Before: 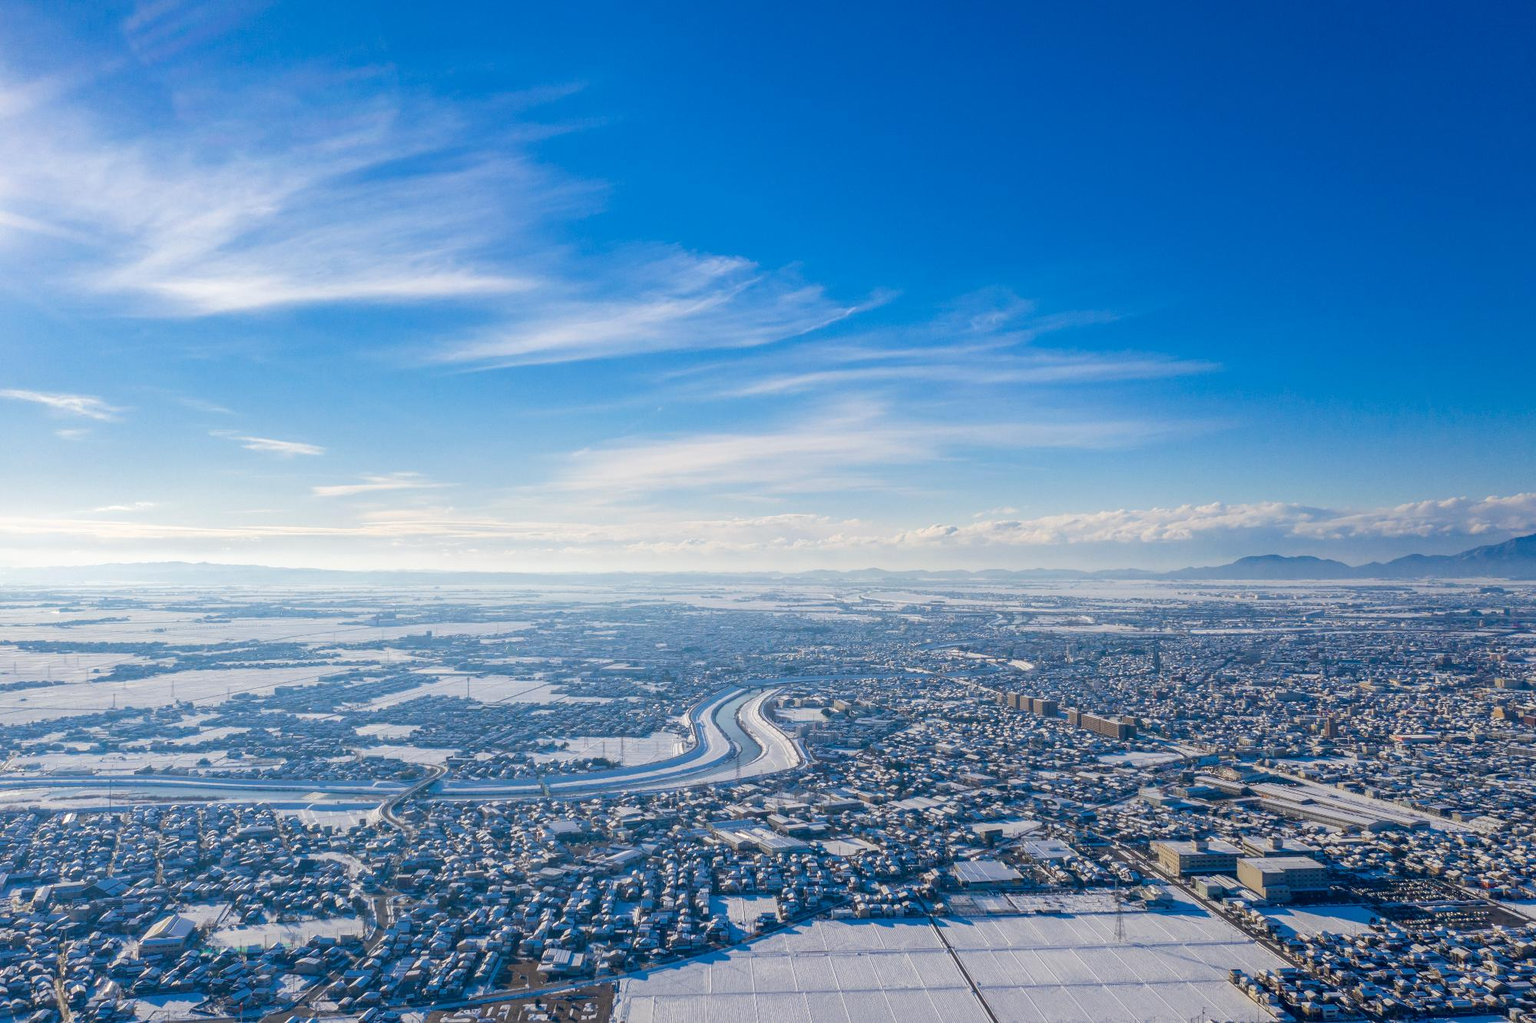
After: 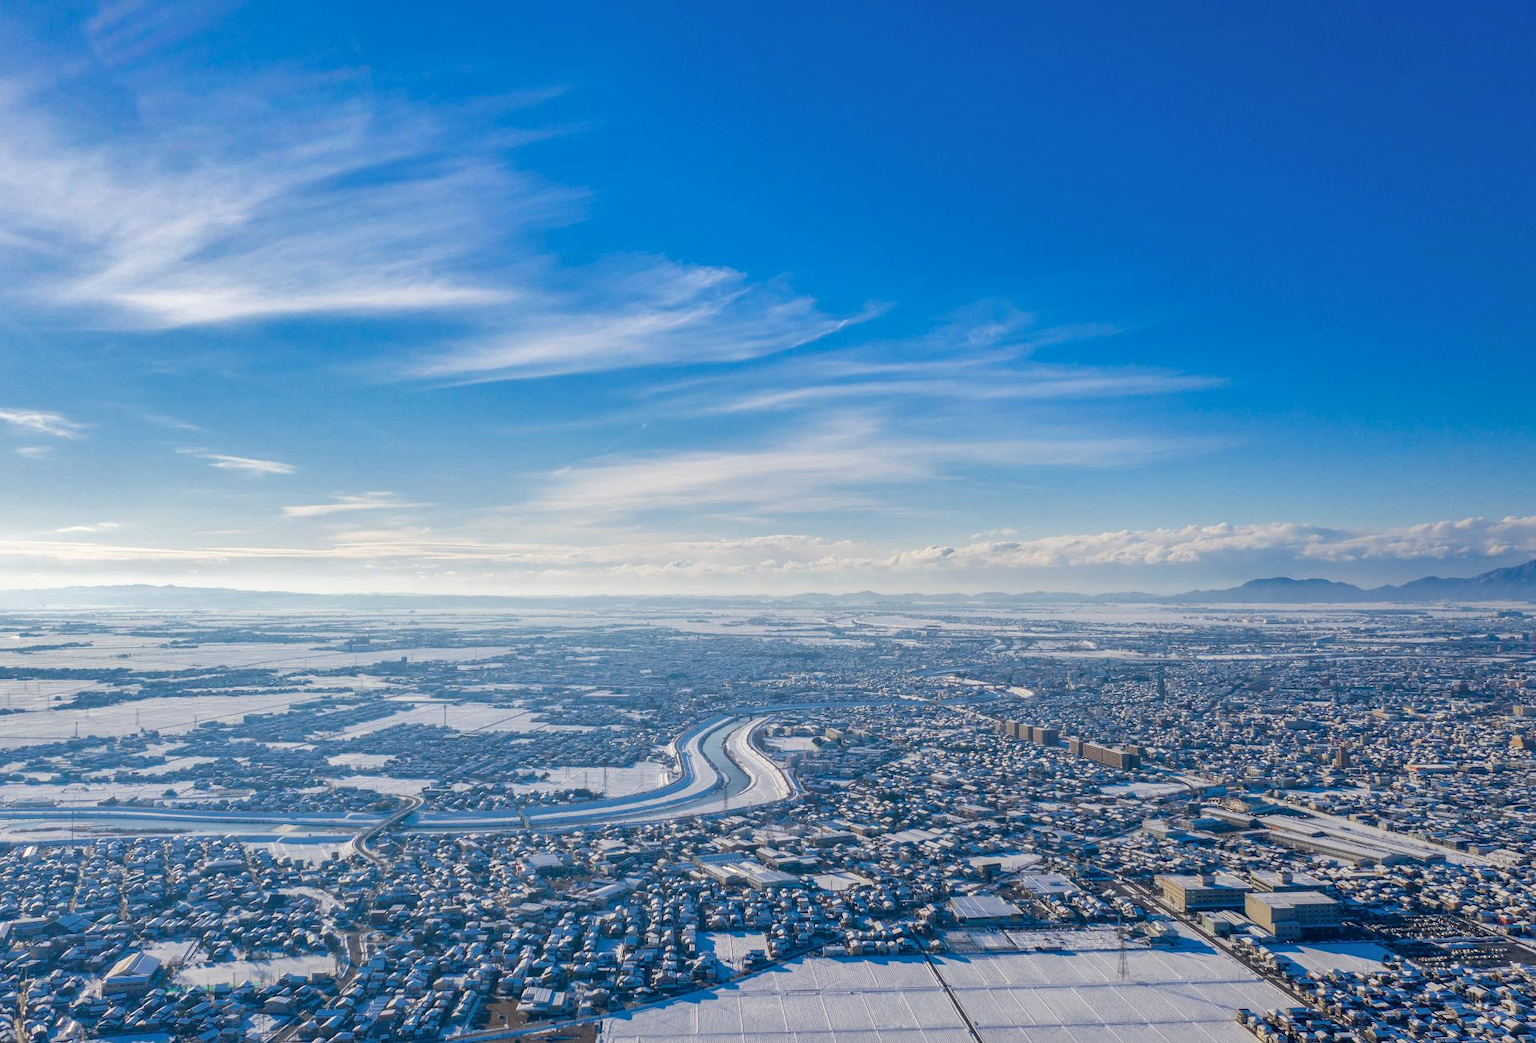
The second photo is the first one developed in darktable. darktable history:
crop and rotate: left 2.667%, right 1.183%, bottom 1.895%
shadows and highlights: low approximation 0.01, soften with gaussian
